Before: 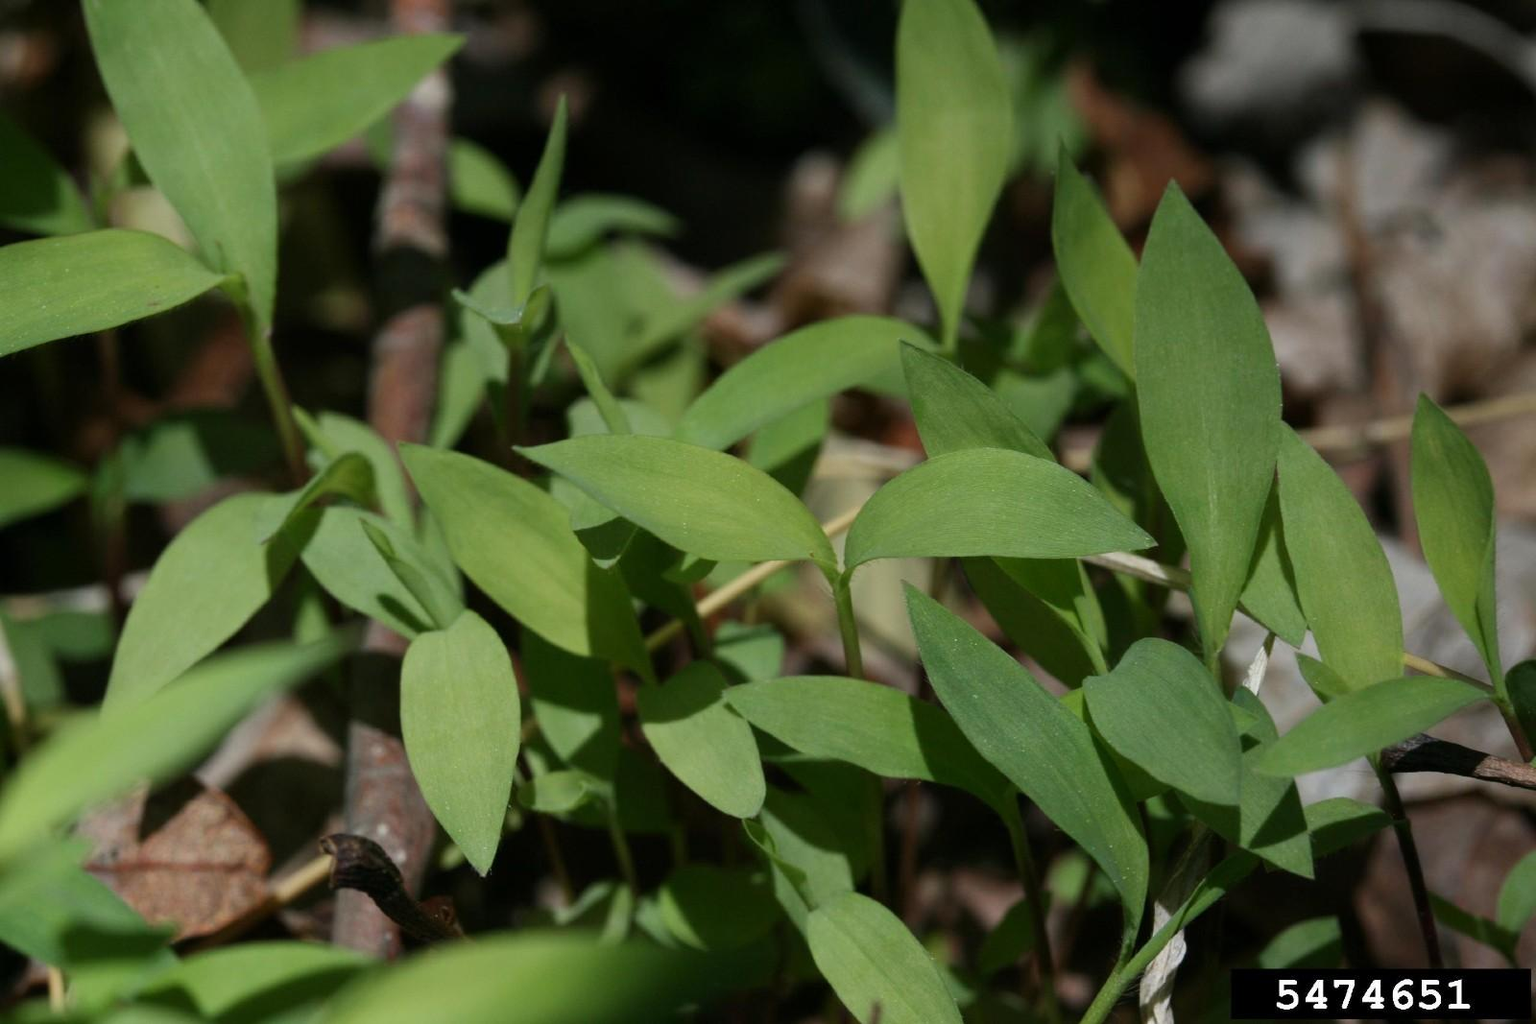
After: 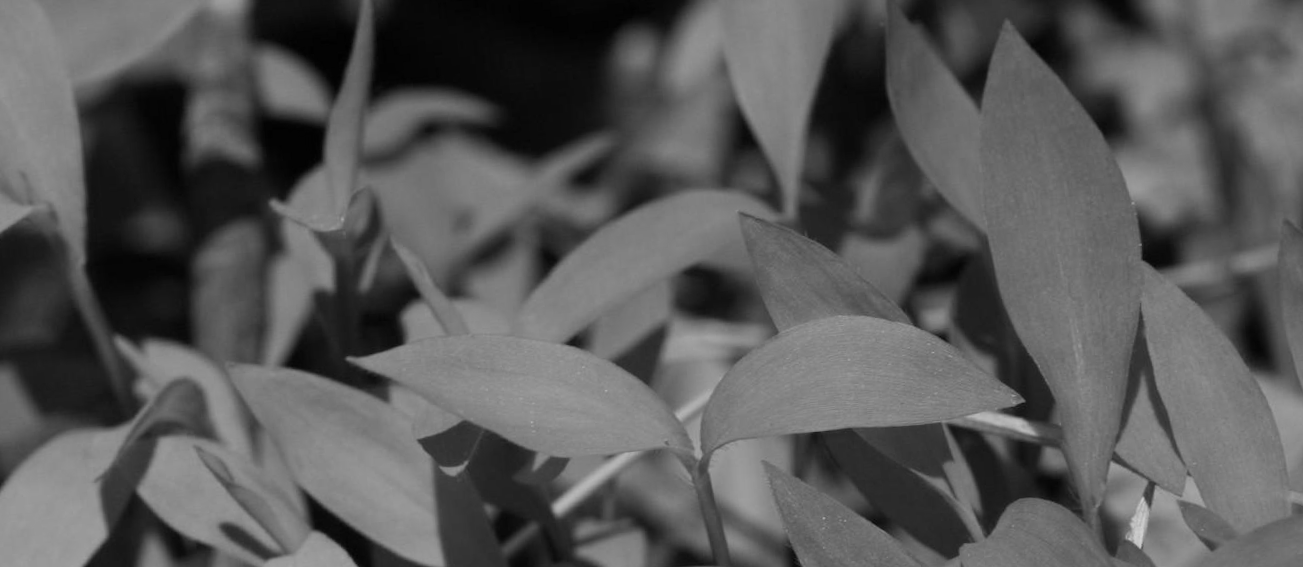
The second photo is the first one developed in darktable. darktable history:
crop and rotate: left 9.345%, top 7.22%, right 4.982%, bottom 32.331%
monochrome: a 73.58, b 64.21
rotate and perspective: rotation -5°, crop left 0.05, crop right 0.952, crop top 0.11, crop bottom 0.89
color calibration: illuminant custom, x 0.432, y 0.395, temperature 3098 K
exposure: exposure 0.161 EV, compensate highlight preservation false
